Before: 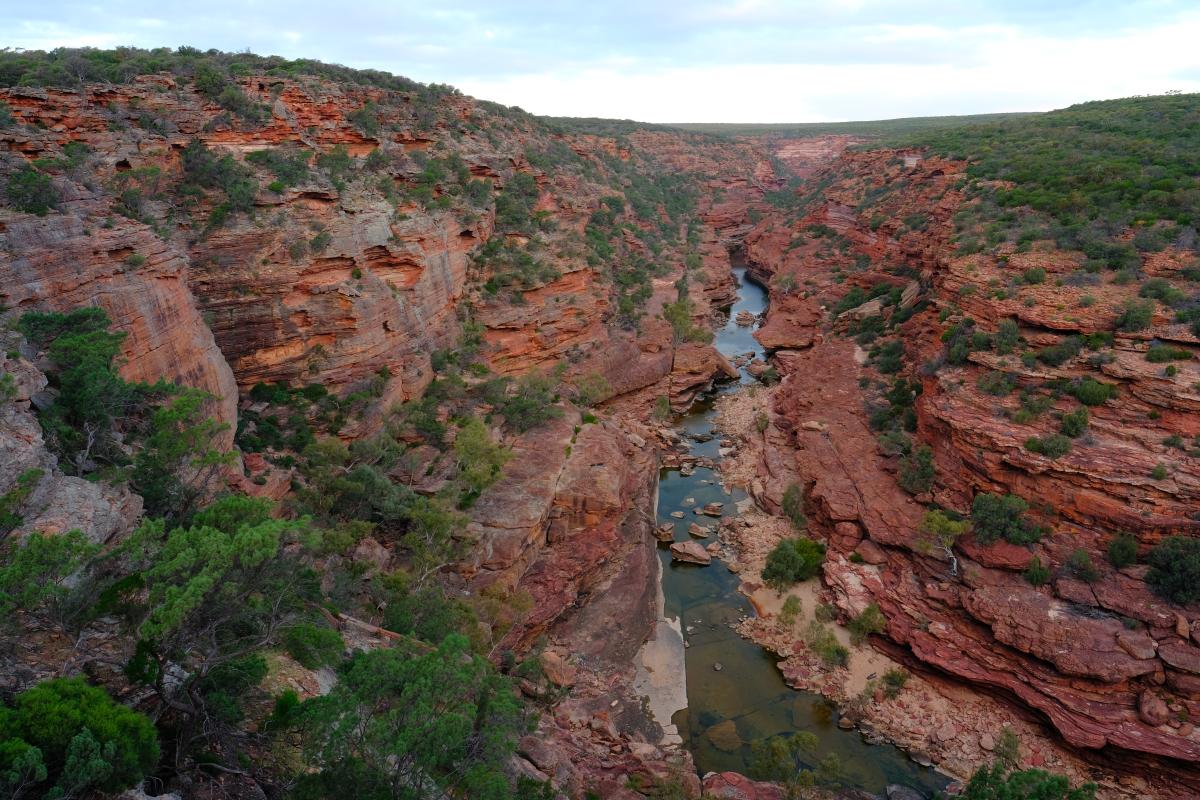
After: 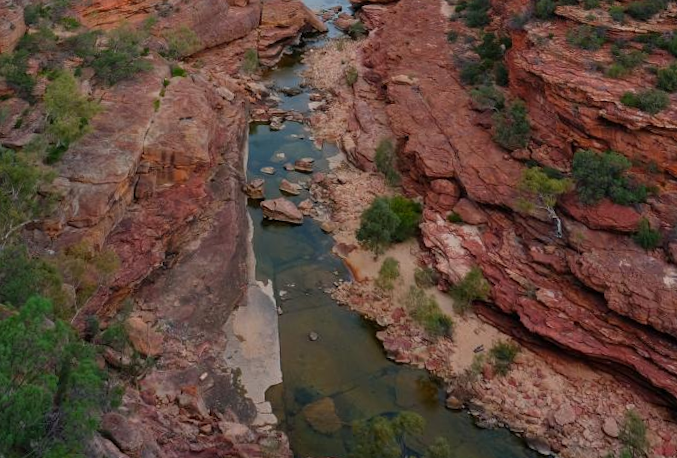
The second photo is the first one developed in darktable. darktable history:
rotate and perspective: rotation 0.128°, lens shift (vertical) -0.181, lens shift (horizontal) -0.044, shear 0.001, automatic cropping off
crop: left 34.479%, top 38.822%, right 13.718%, bottom 5.172%
